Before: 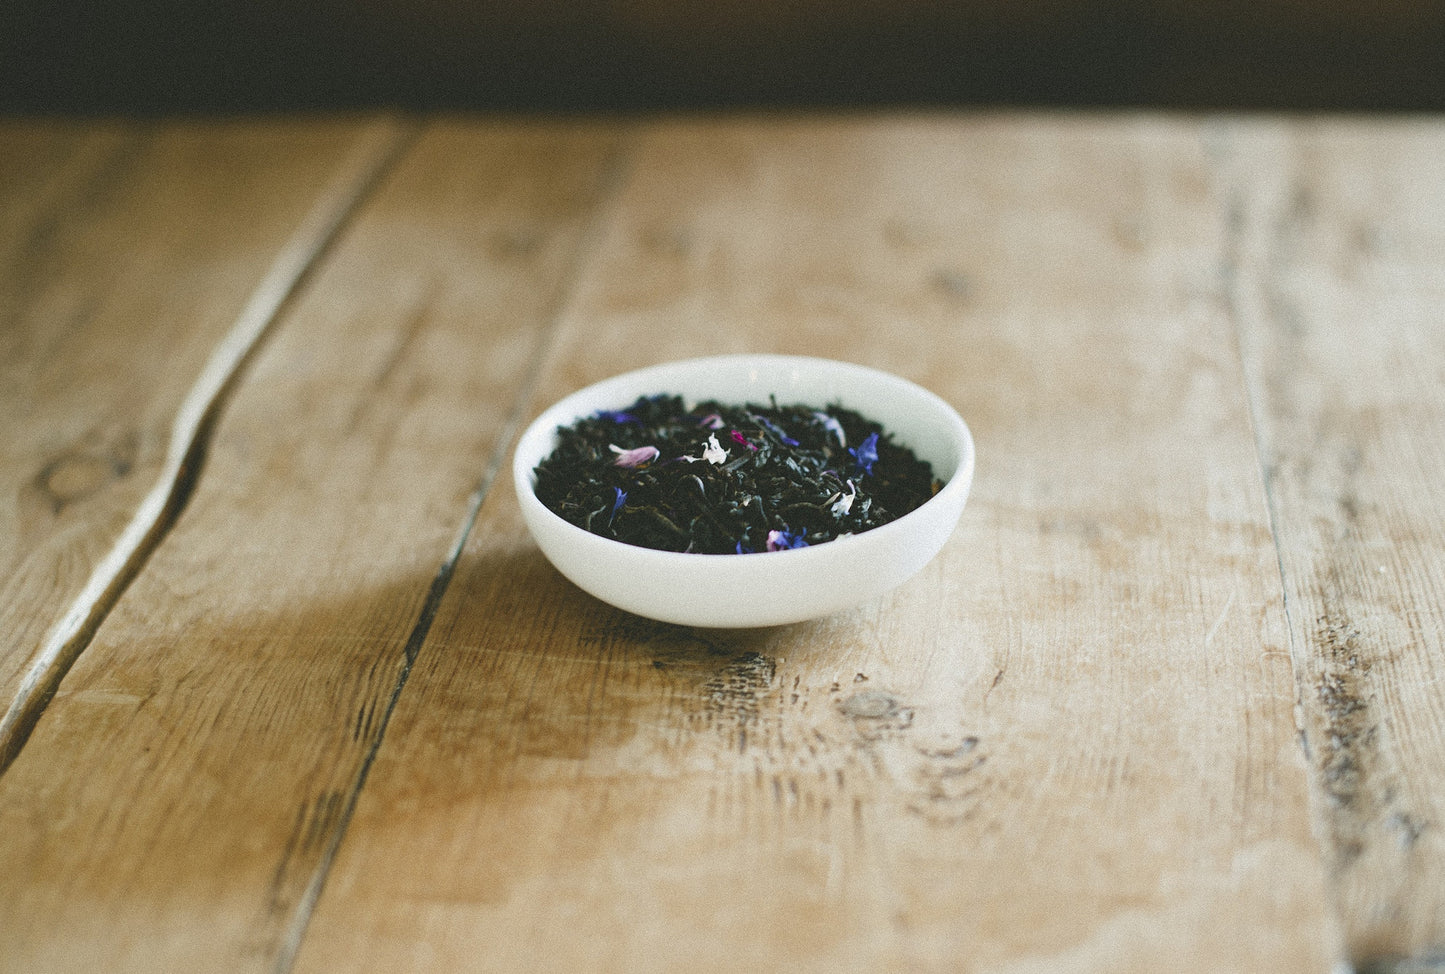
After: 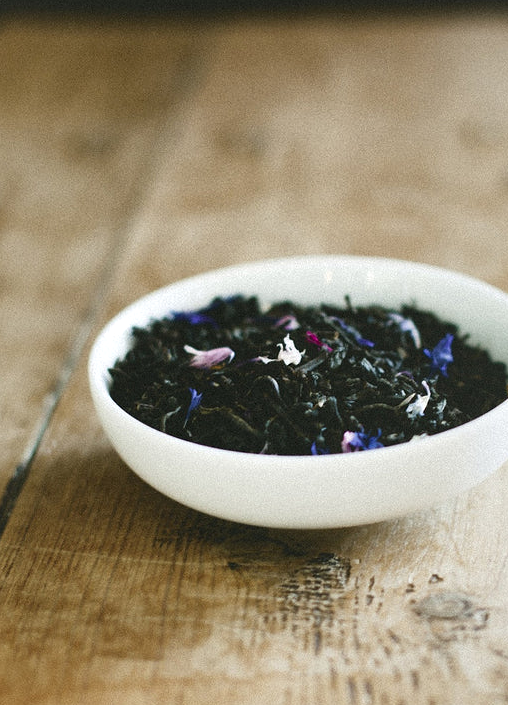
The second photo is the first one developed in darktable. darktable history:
crop and rotate: left 29.476%, top 10.214%, right 35.32%, bottom 17.333%
local contrast: mode bilateral grid, contrast 100, coarseness 100, detail 165%, midtone range 0.2
